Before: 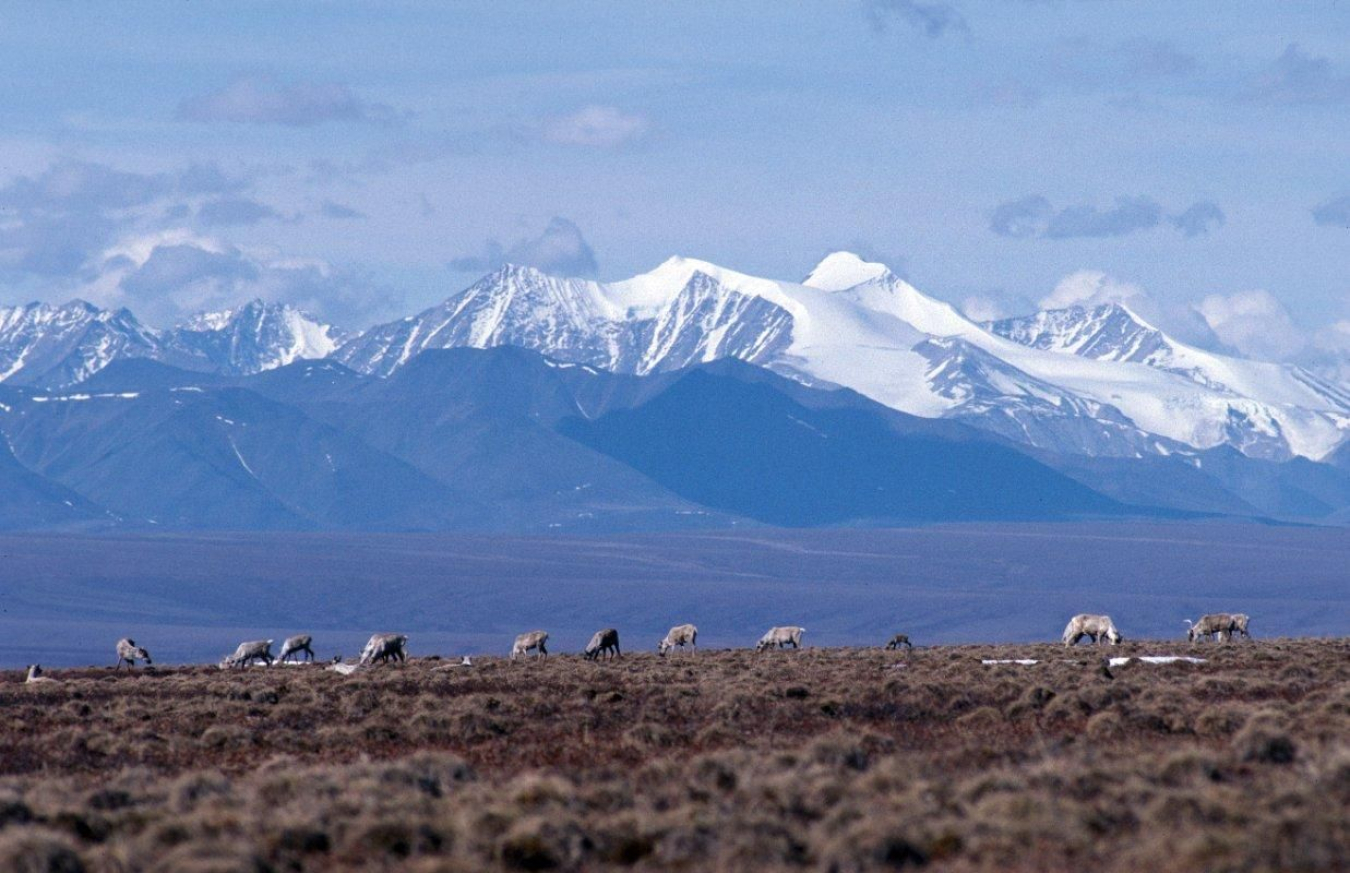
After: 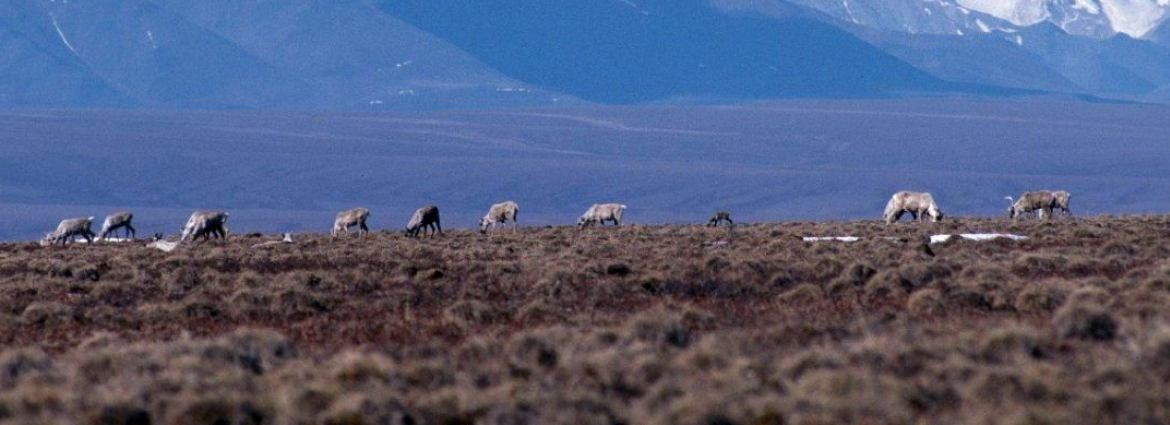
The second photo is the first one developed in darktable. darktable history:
exposure: black level correction 0.001, exposure 0.016 EV, compensate highlight preservation false
crop and rotate: left 13.303%, top 48.457%, bottom 2.811%
